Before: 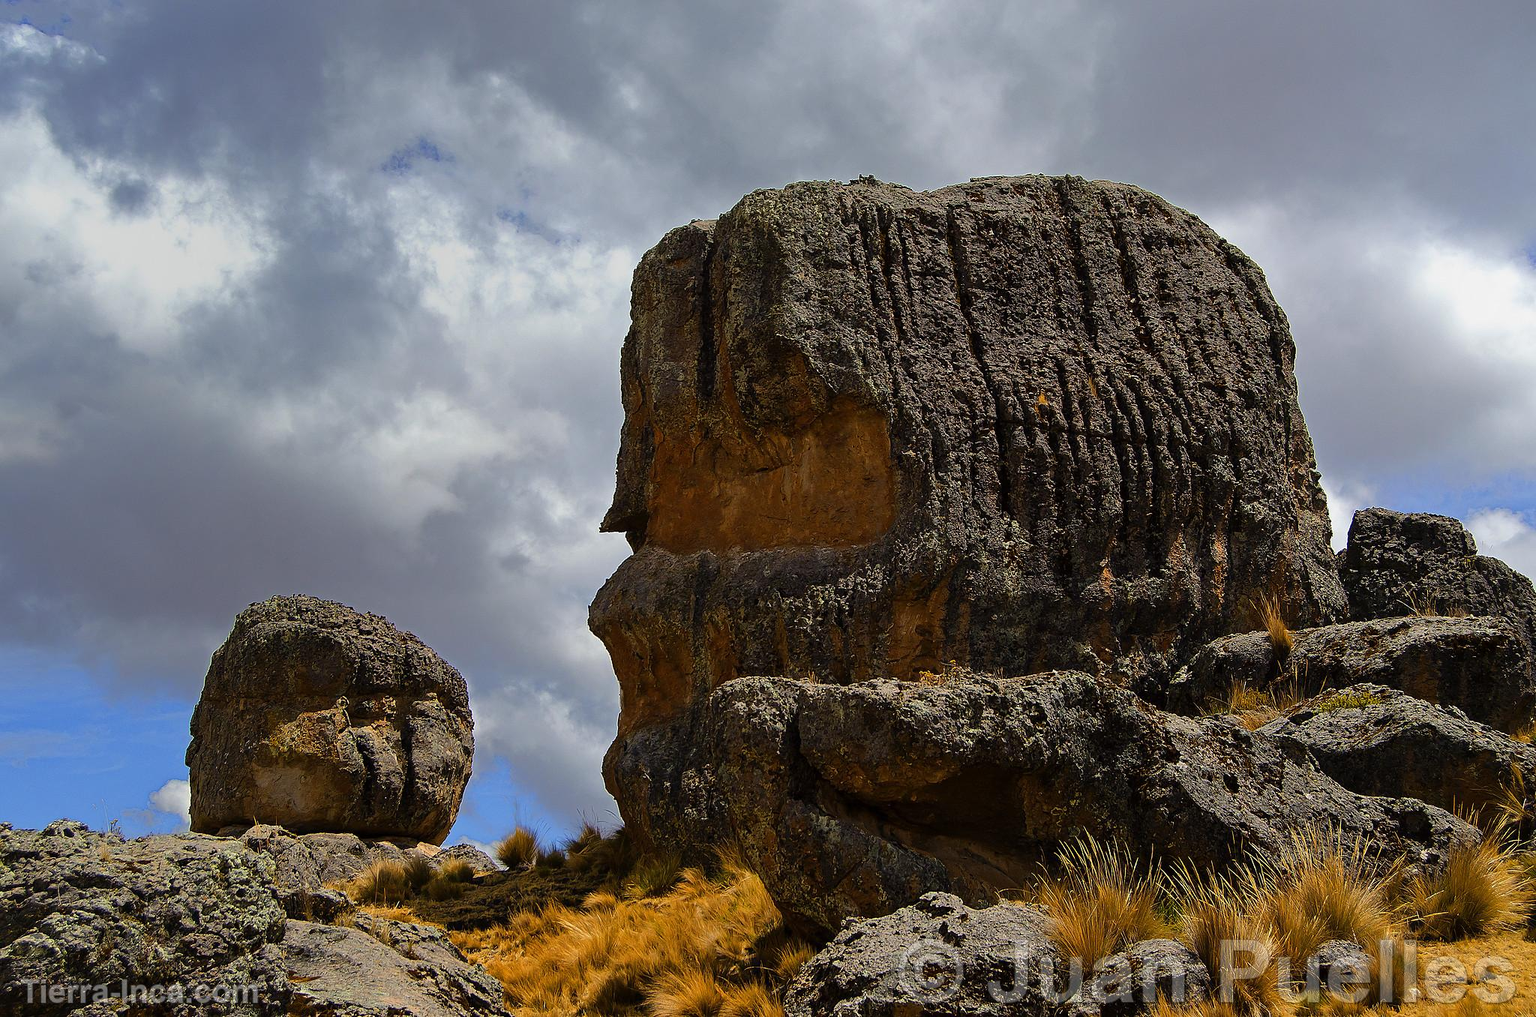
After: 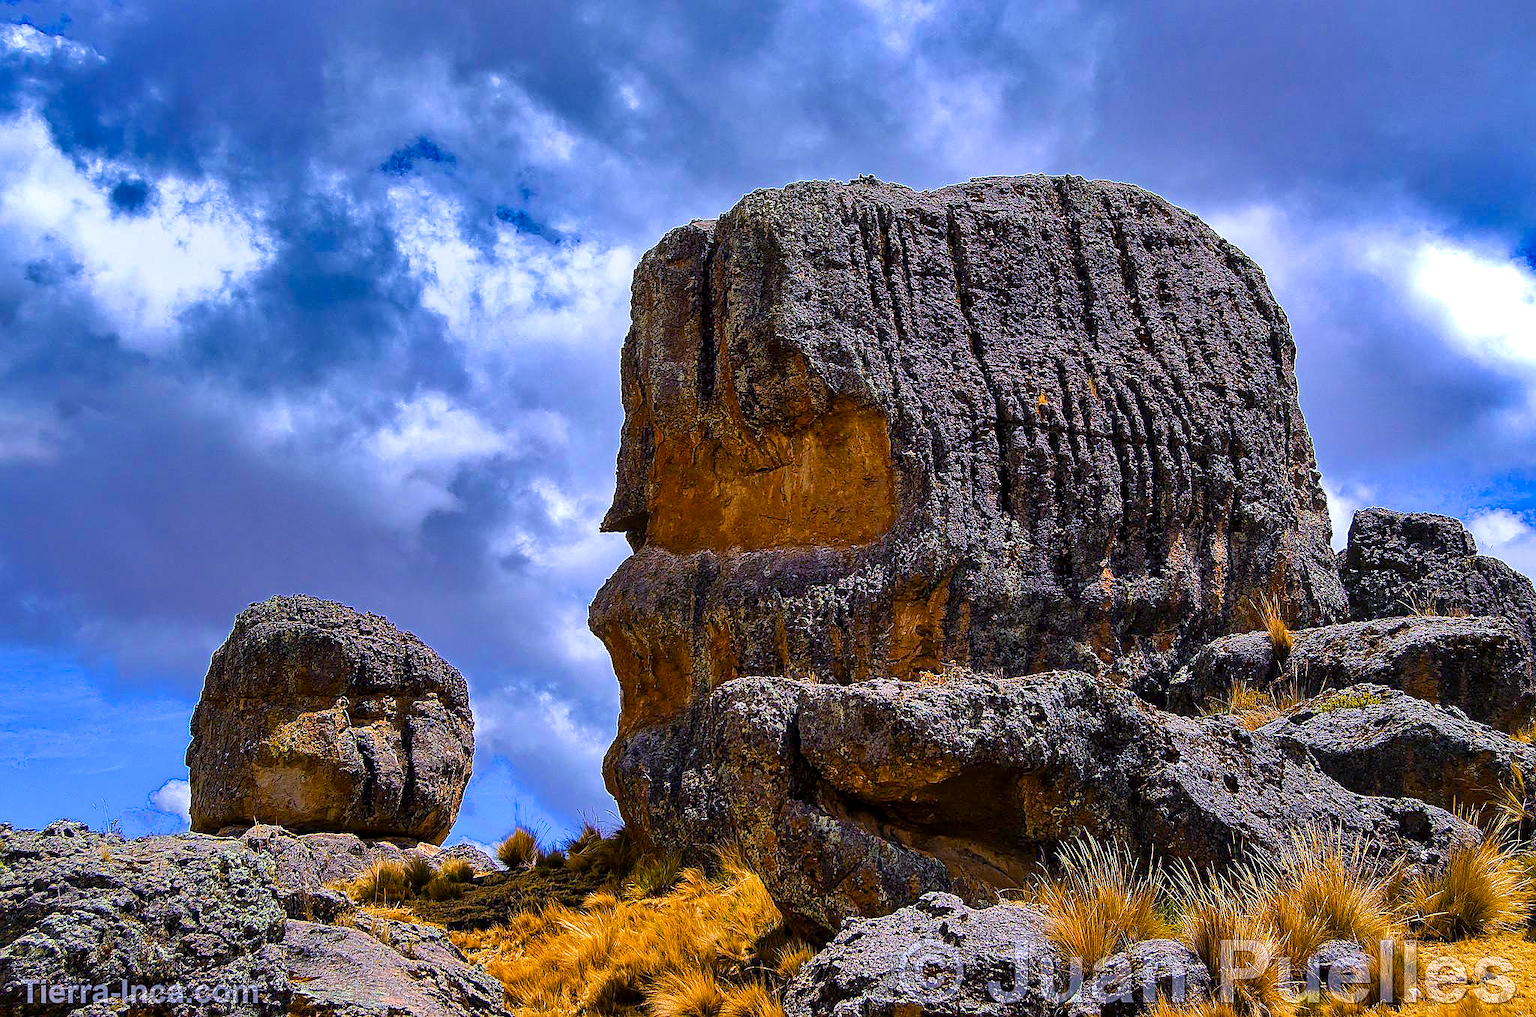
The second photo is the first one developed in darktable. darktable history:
exposure: black level correction 0.001, exposure 0.499 EV, compensate highlight preservation false
local contrast: detail 130%
sharpen: on, module defaults
color calibration: illuminant as shot in camera, x 0.379, y 0.396, temperature 4148.11 K
shadows and highlights: white point adjustment -3.78, highlights -63.64, highlights color adjustment 78.75%, soften with gaussian
velvia: strength 51.32%, mid-tones bias 0.511
